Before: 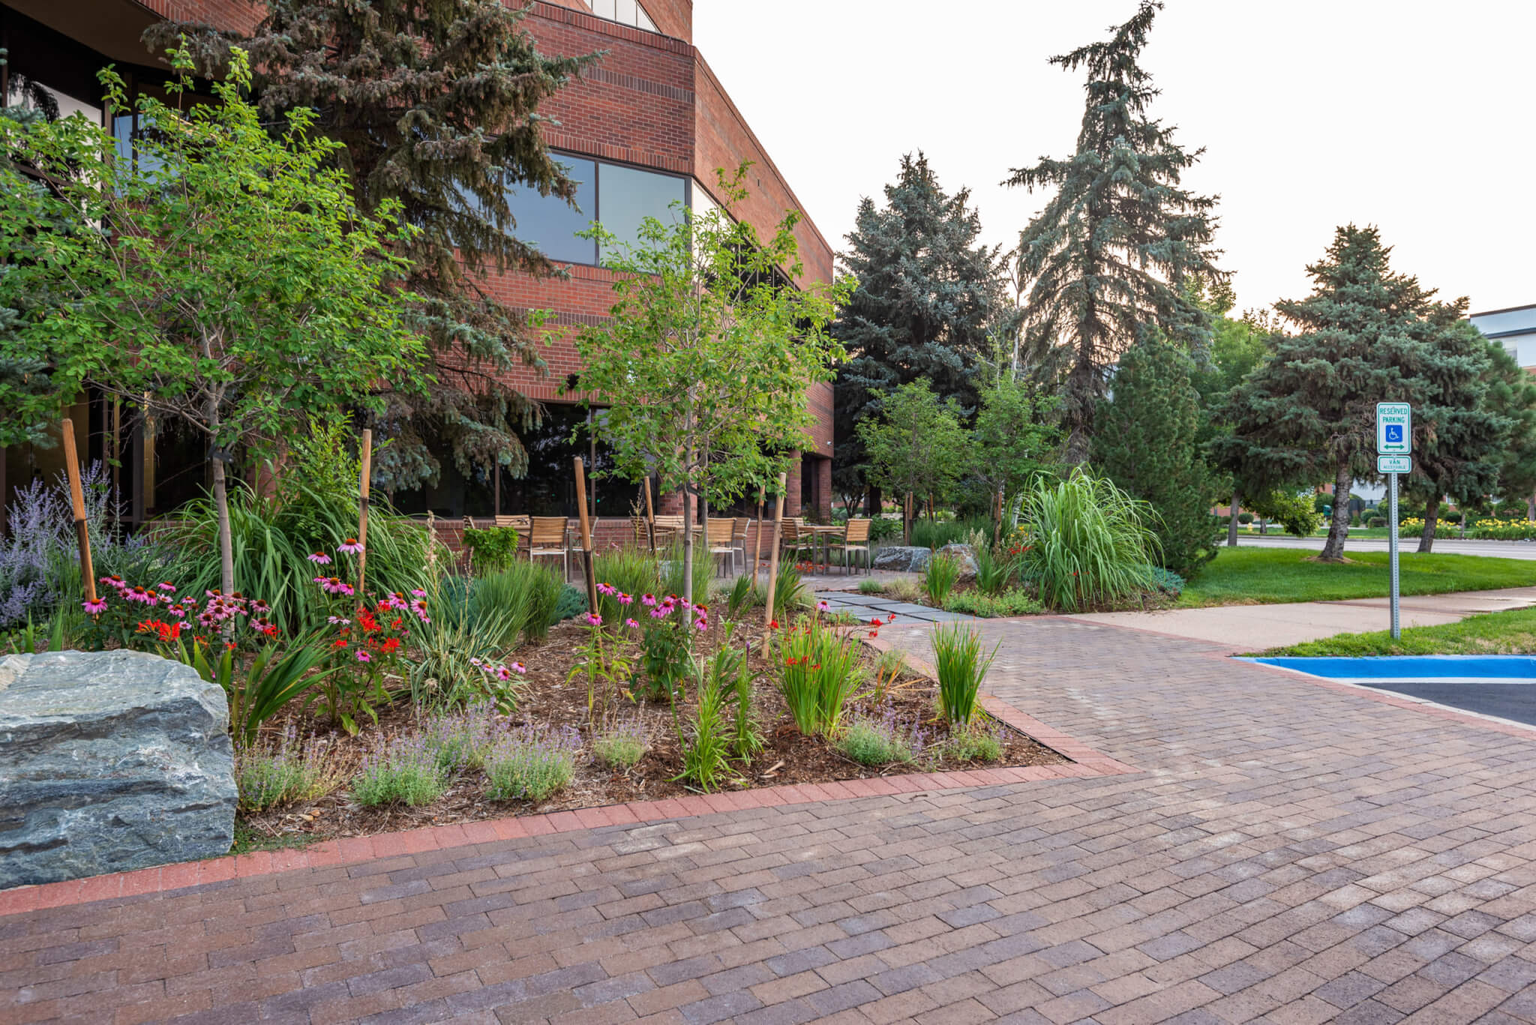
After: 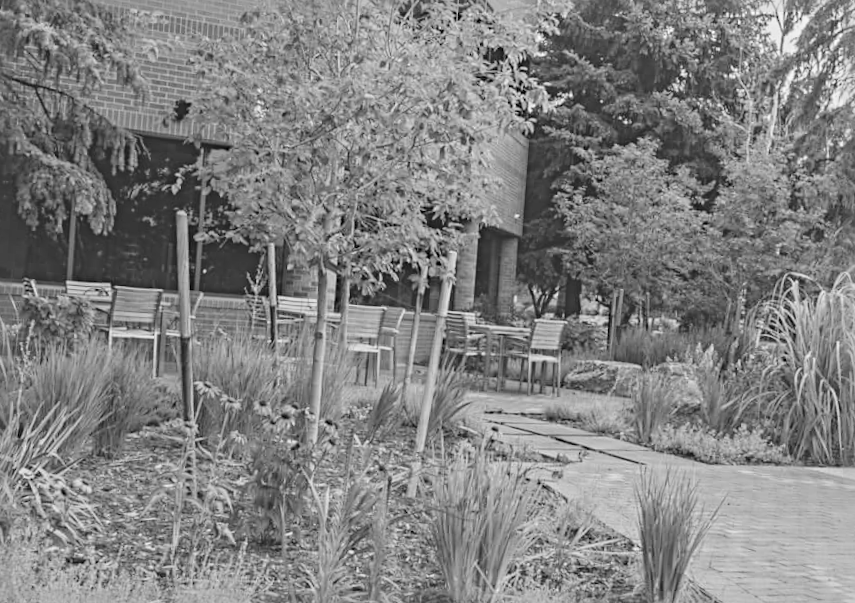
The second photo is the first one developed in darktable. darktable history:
exposure: black level correction -0.014, exposure -0.193 EV, compensate highlight preservation false
fill light: on, module defaults
rotate and perspective: rotation 4.1°, automatic cropping off
monochrome: on, module defaults
sharpen: radius 4.883
crop: left 30%, top 30%, right 30%, bottom 30%
velvia: strength 9.25%
global tonemap: drago (0.7, 100)
